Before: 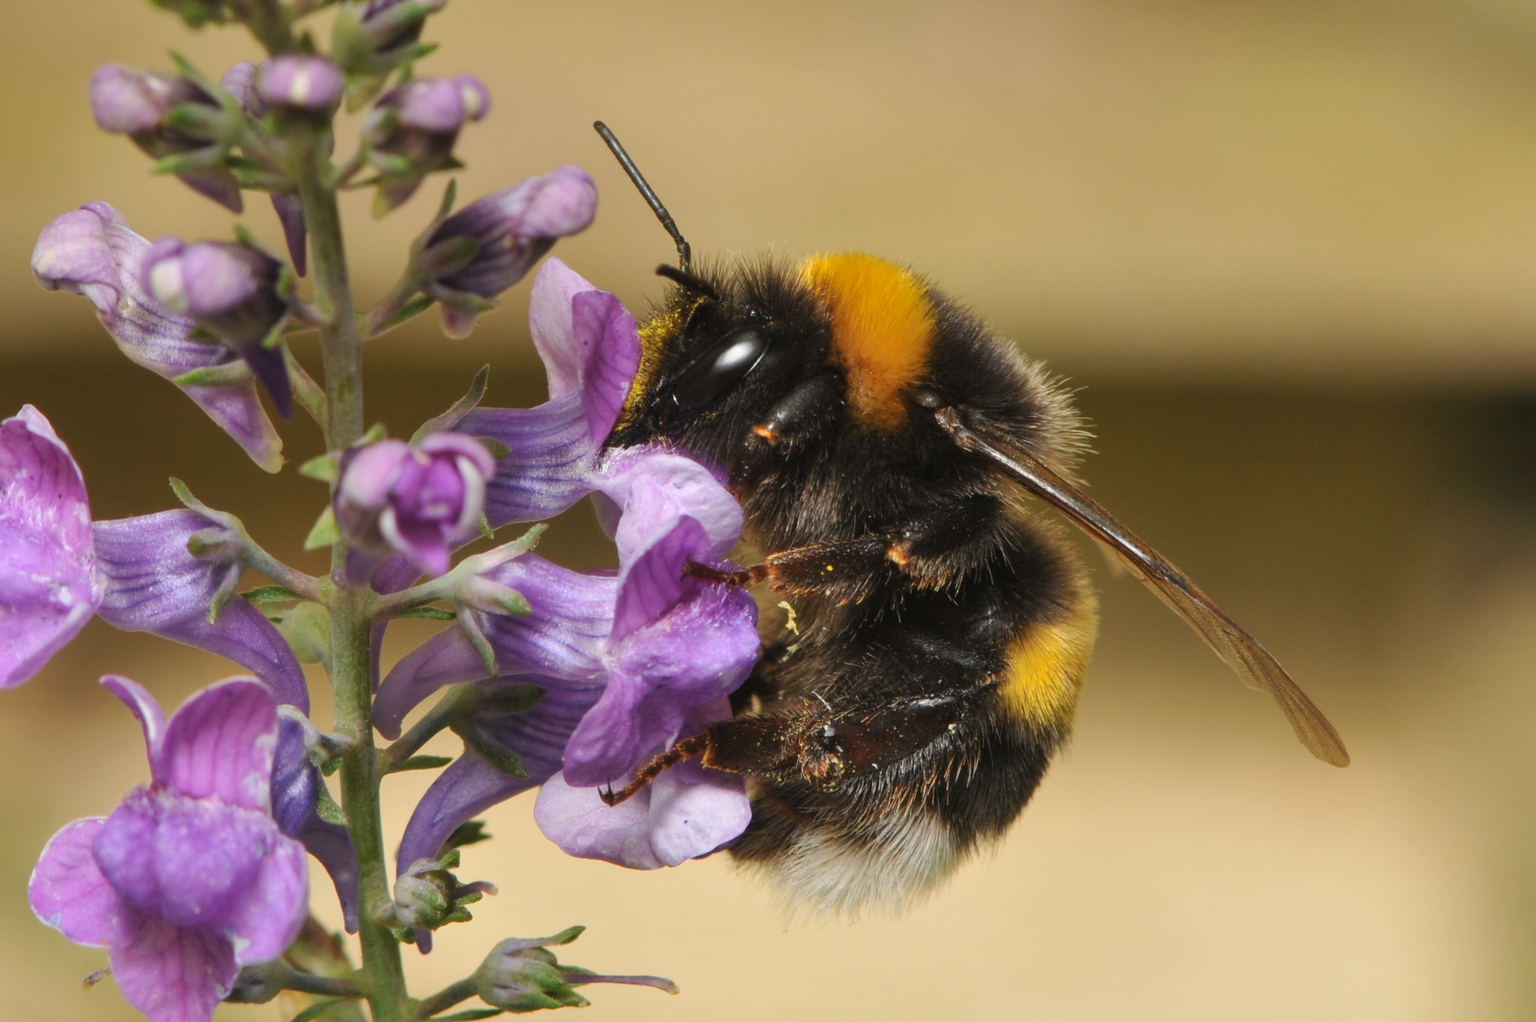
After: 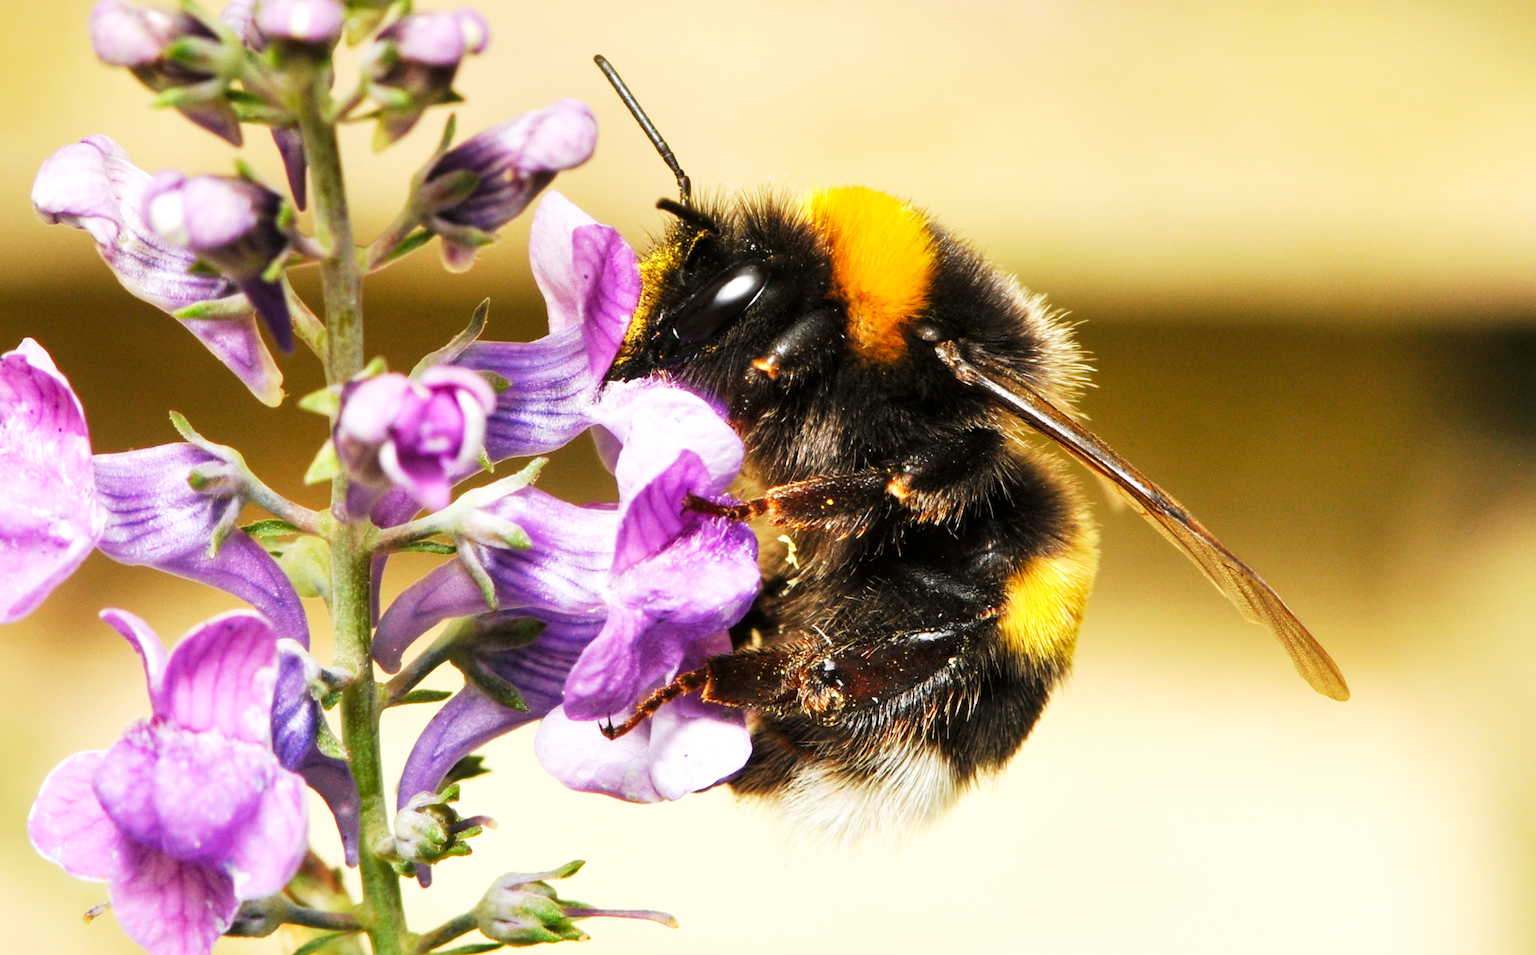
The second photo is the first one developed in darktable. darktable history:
local contrast: highlights 104%, shadows 99%, detail 120%, midtone range 0.2
base curve: curves: ch0 [(0, 0) (0.007, 0.004) (0.027, 0.03) (0.046, 0.07) (0.207, 0.54) (0.442, 0.872) (0.673, 0.972) (1, 1)], fusion 1, exposure shift 0.01, preserve colors none
crop and rotate: top 6.567%
